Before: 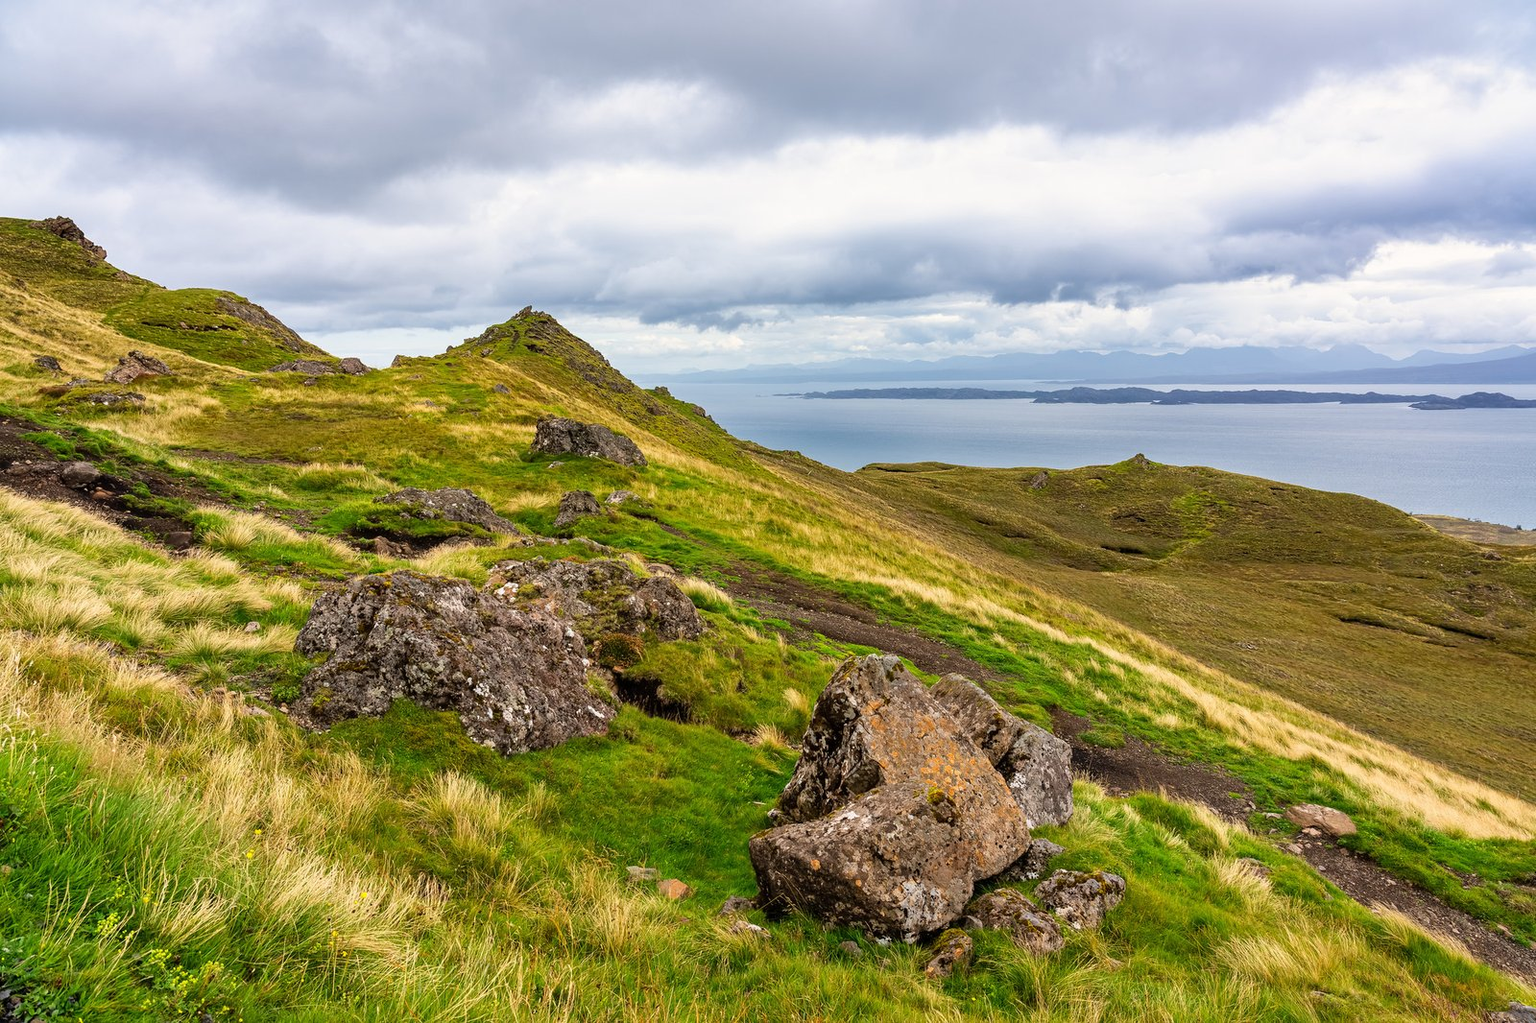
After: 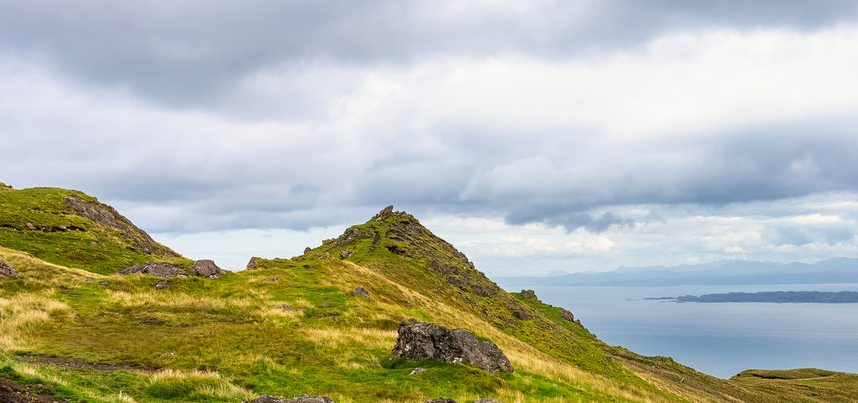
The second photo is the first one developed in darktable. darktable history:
crop: left 10.121%, top 10.631%, right 36.218%, bottom 51.526%
rotate and perspective: automatic cropping original format, crop left 0, crop top 0
